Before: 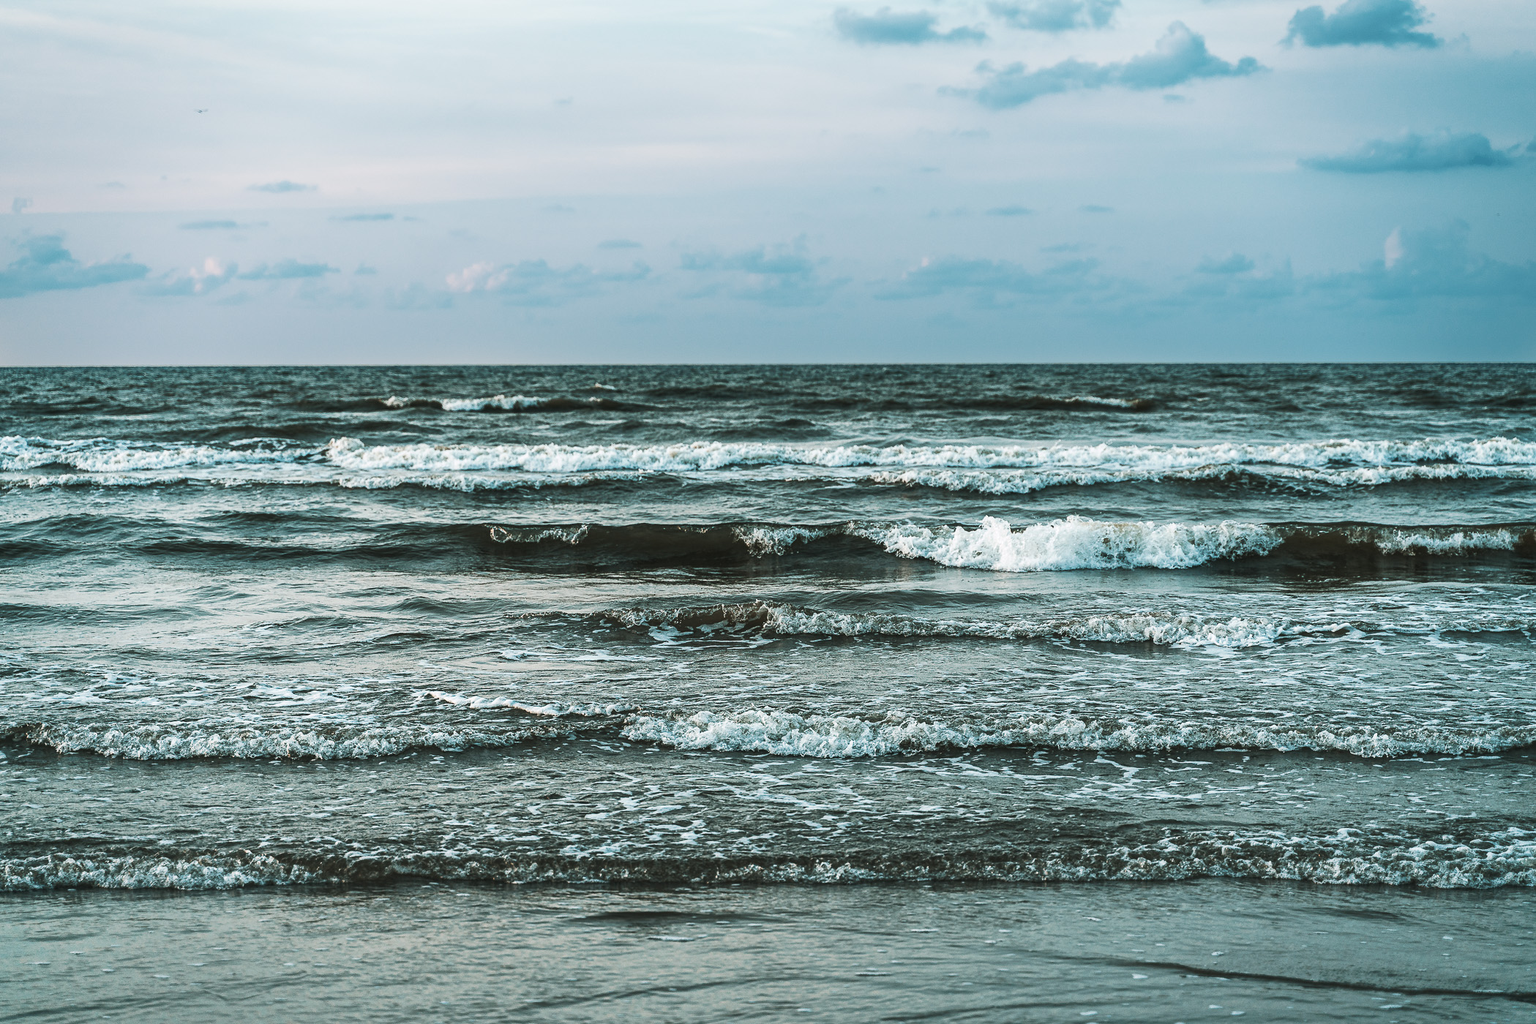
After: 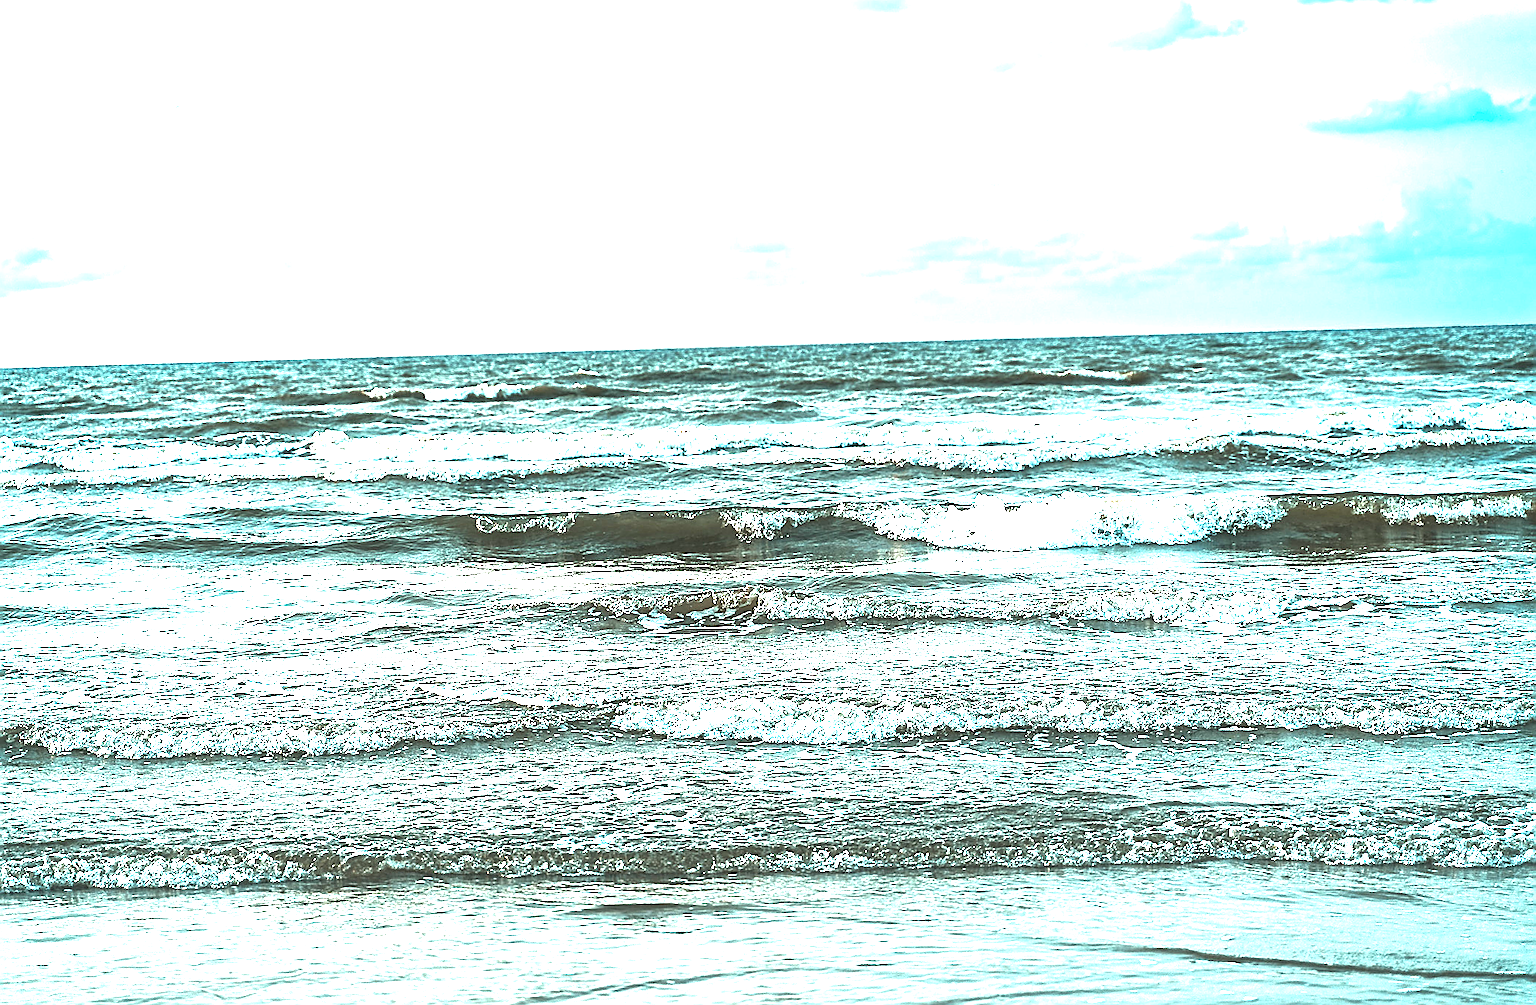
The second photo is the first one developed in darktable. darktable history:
exposure: black level correction 0, exposure 1.675 EV, compensate exposure bias true, compensate highlight preservation false
tone equalizer: on, module defaults
color balance: output saturation 120%
sharpen: radius 1.4, amount 1.25, threshold 0.7
rotate and perspective: rotation -1.32°, lens shift (horizontal) -0.031, crop left 0.015, crop right 0.985, crop top 0.047, crop bottom 0.982
